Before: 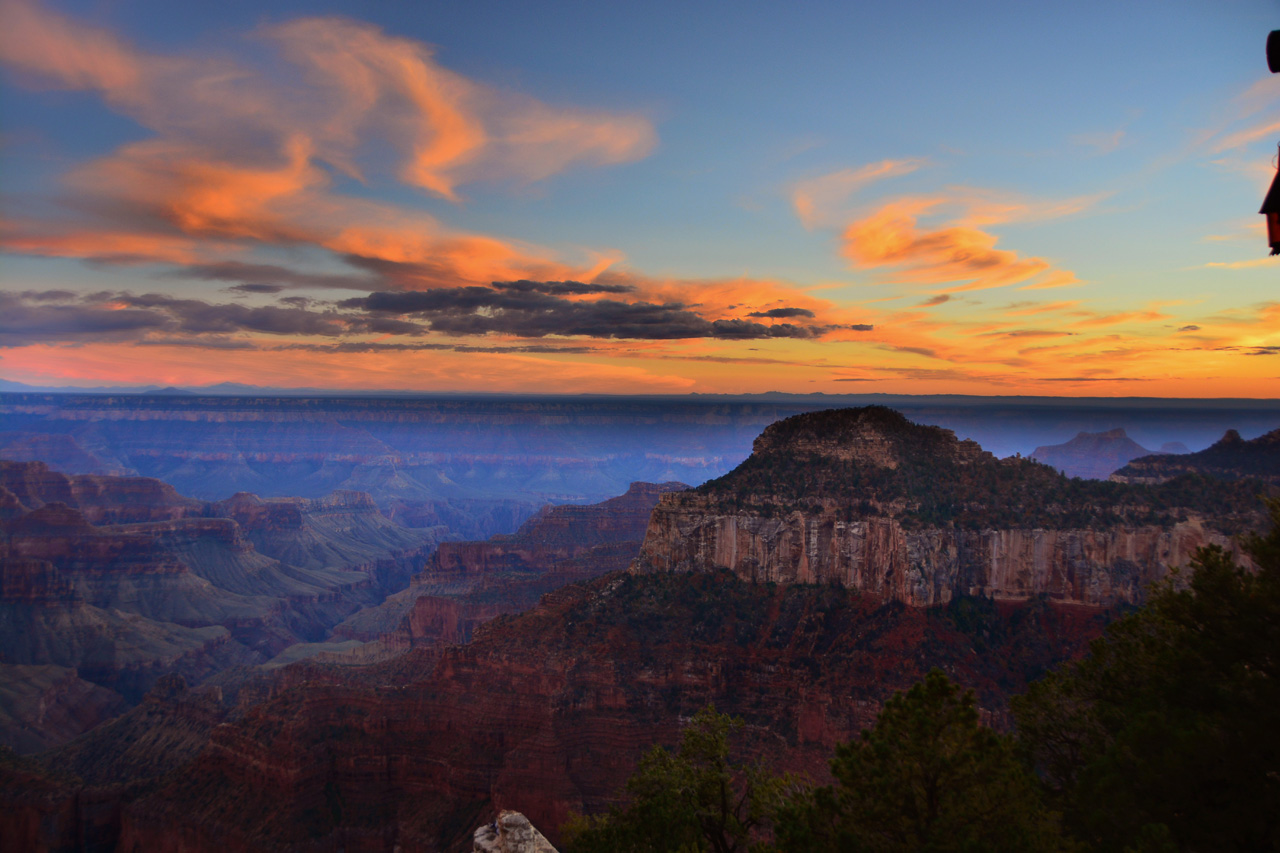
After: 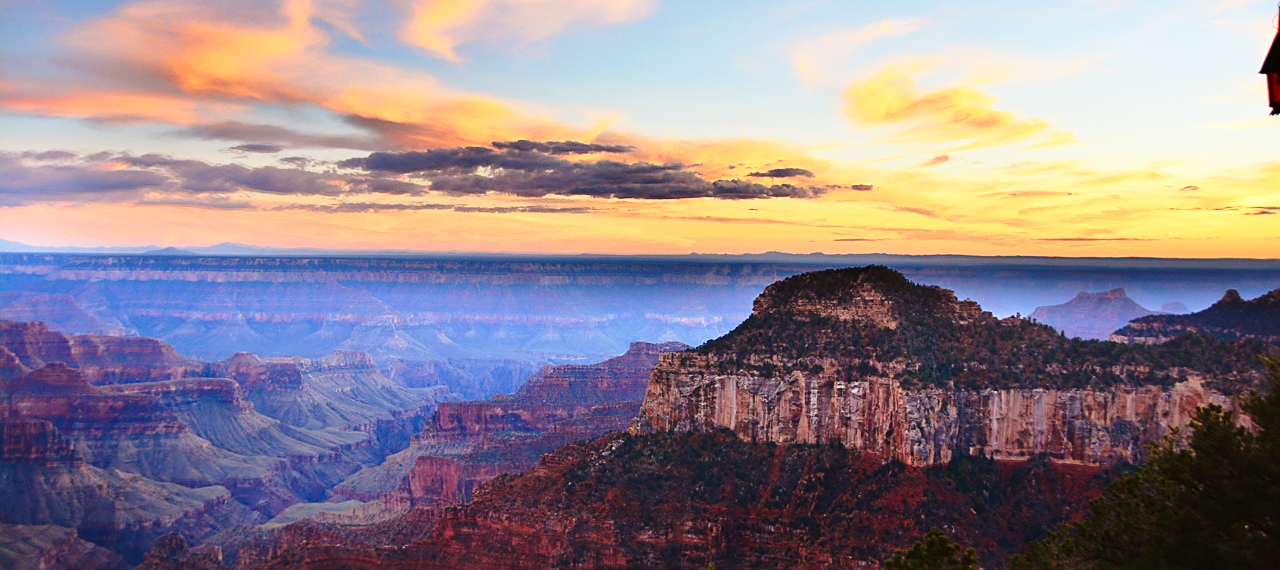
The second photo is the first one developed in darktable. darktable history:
exposure: exposure 0.607 EV, compensate exposure bias true, compensate highlight preservation false
base curve: curves: ch0 [(0, 0) (0.028, 0.03) (0.121, 0.232) (0.46, 0.748) (0.859, 0.968) (1, 1)], preserve colors none
crop: top 16.428%, bottom 16.706%
shadows and highlights: shadows 19.9, highlights -19.76, soften with gaussian
sharpen: on, module defaults
